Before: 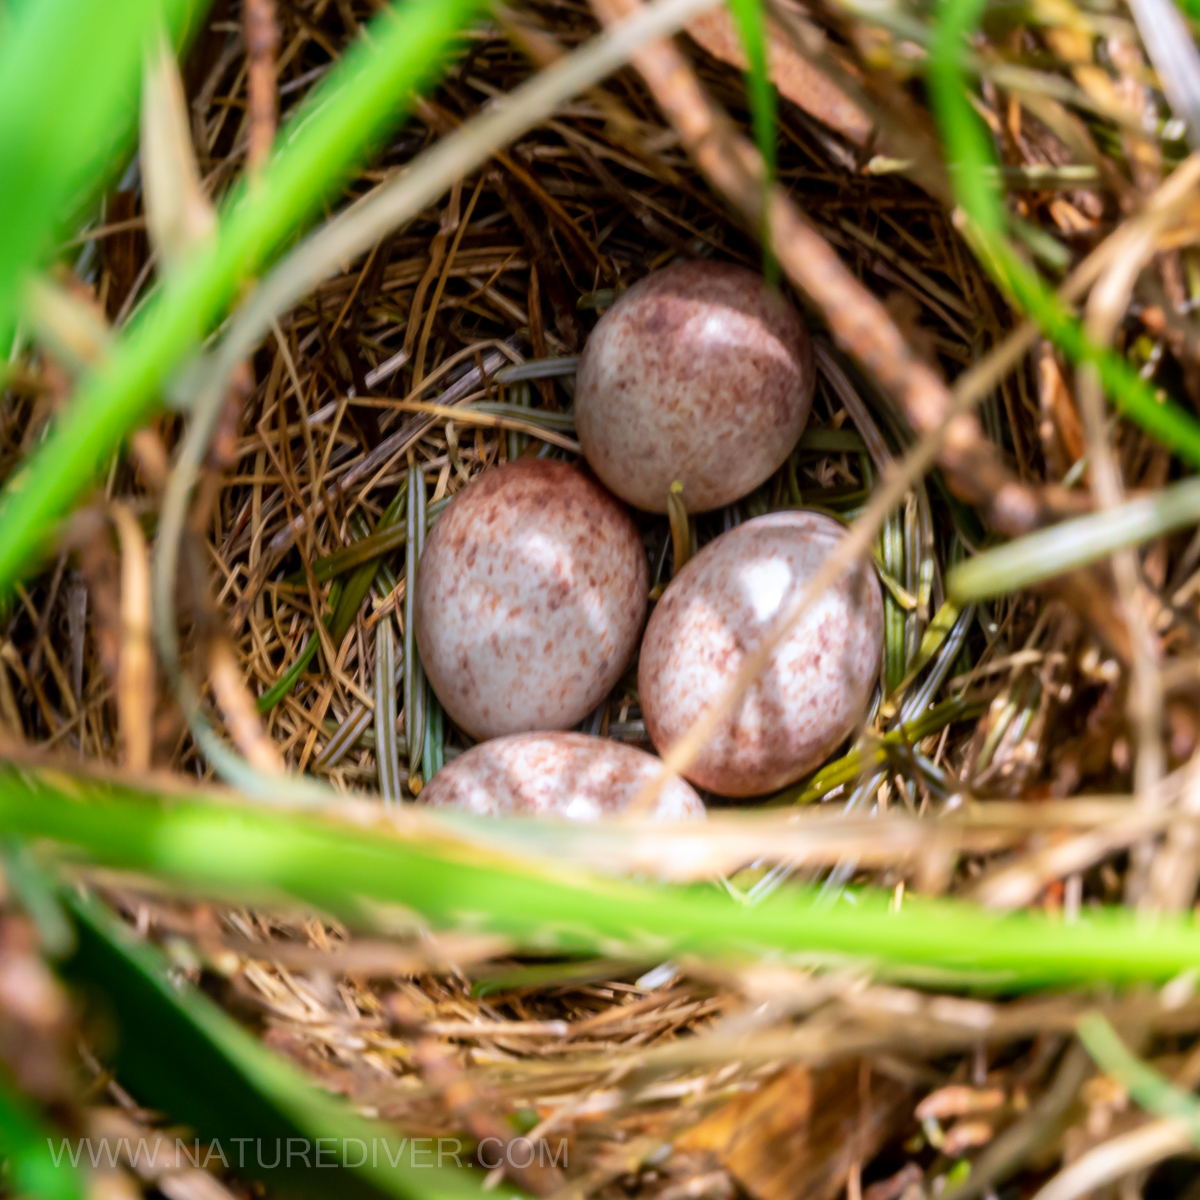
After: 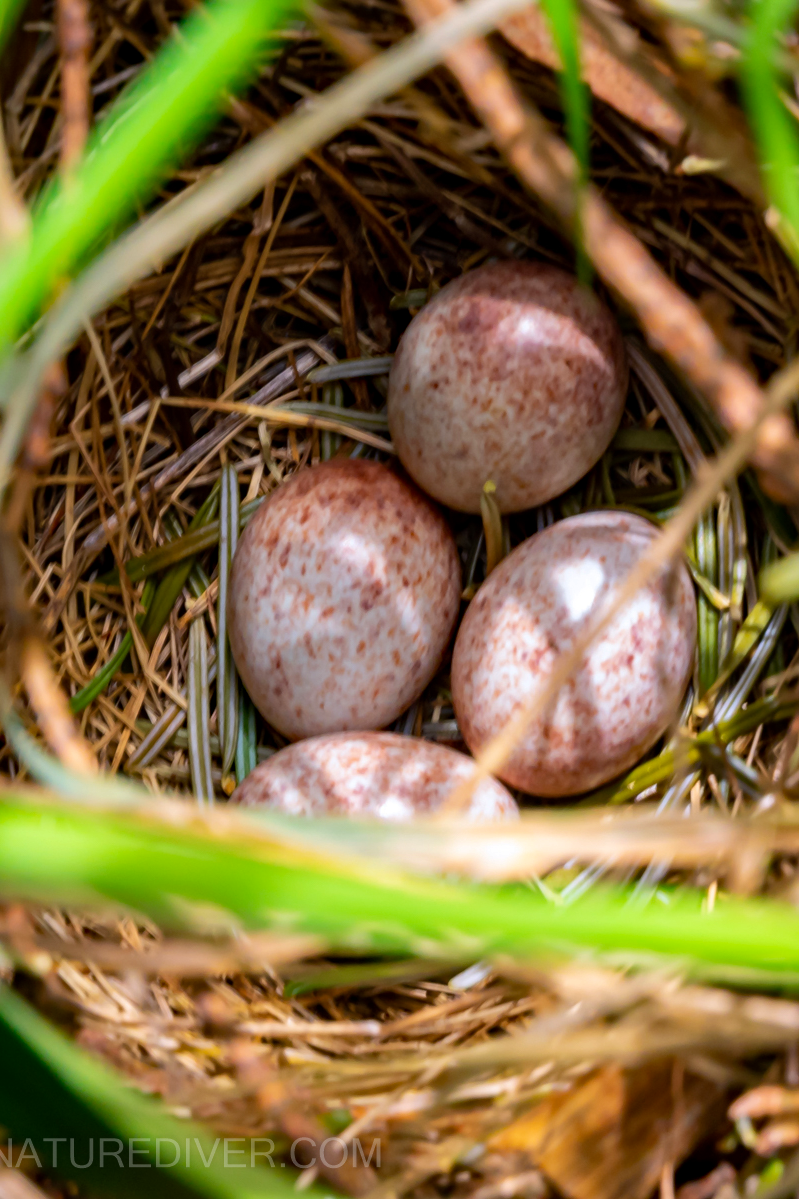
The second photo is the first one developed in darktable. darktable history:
haze removal: strength 0.301, distance 0.253, adaptive false
crop and rotate: left 15.628%, right 17.706%
